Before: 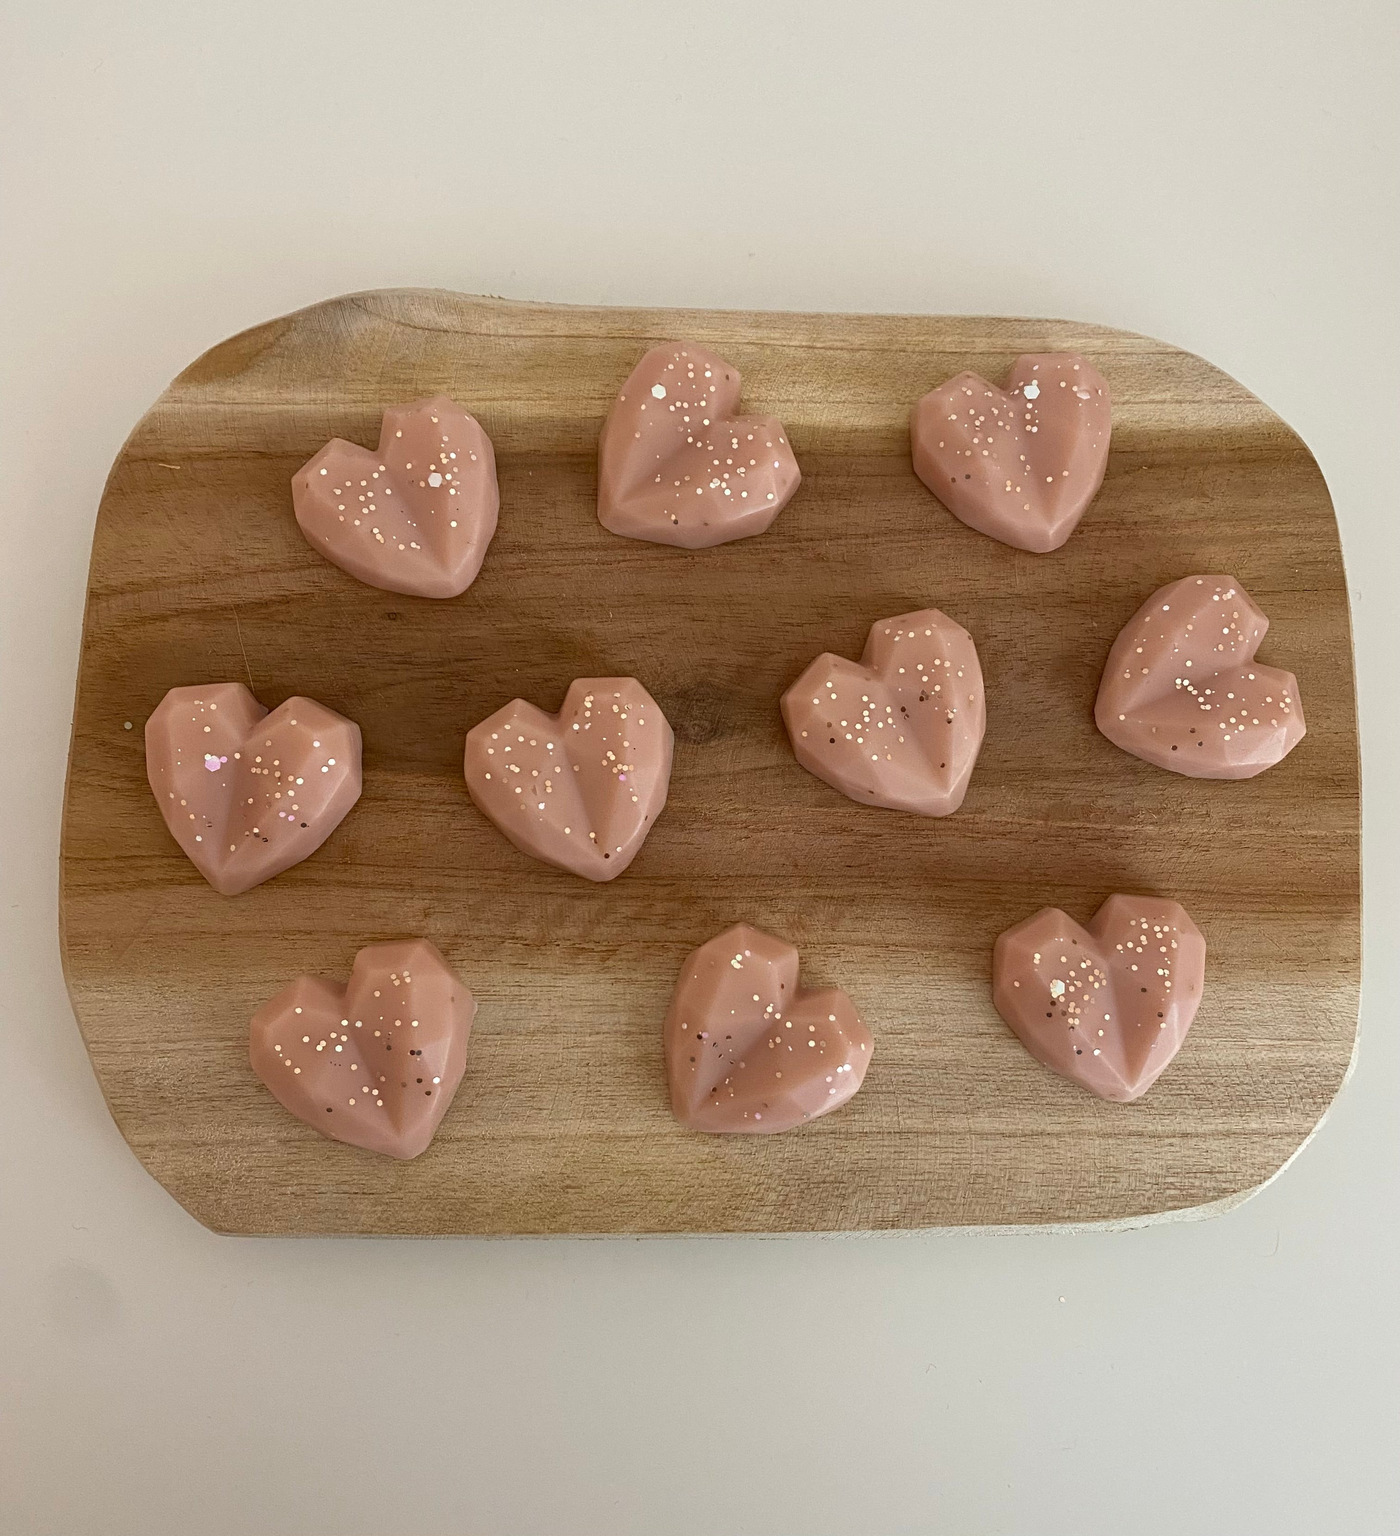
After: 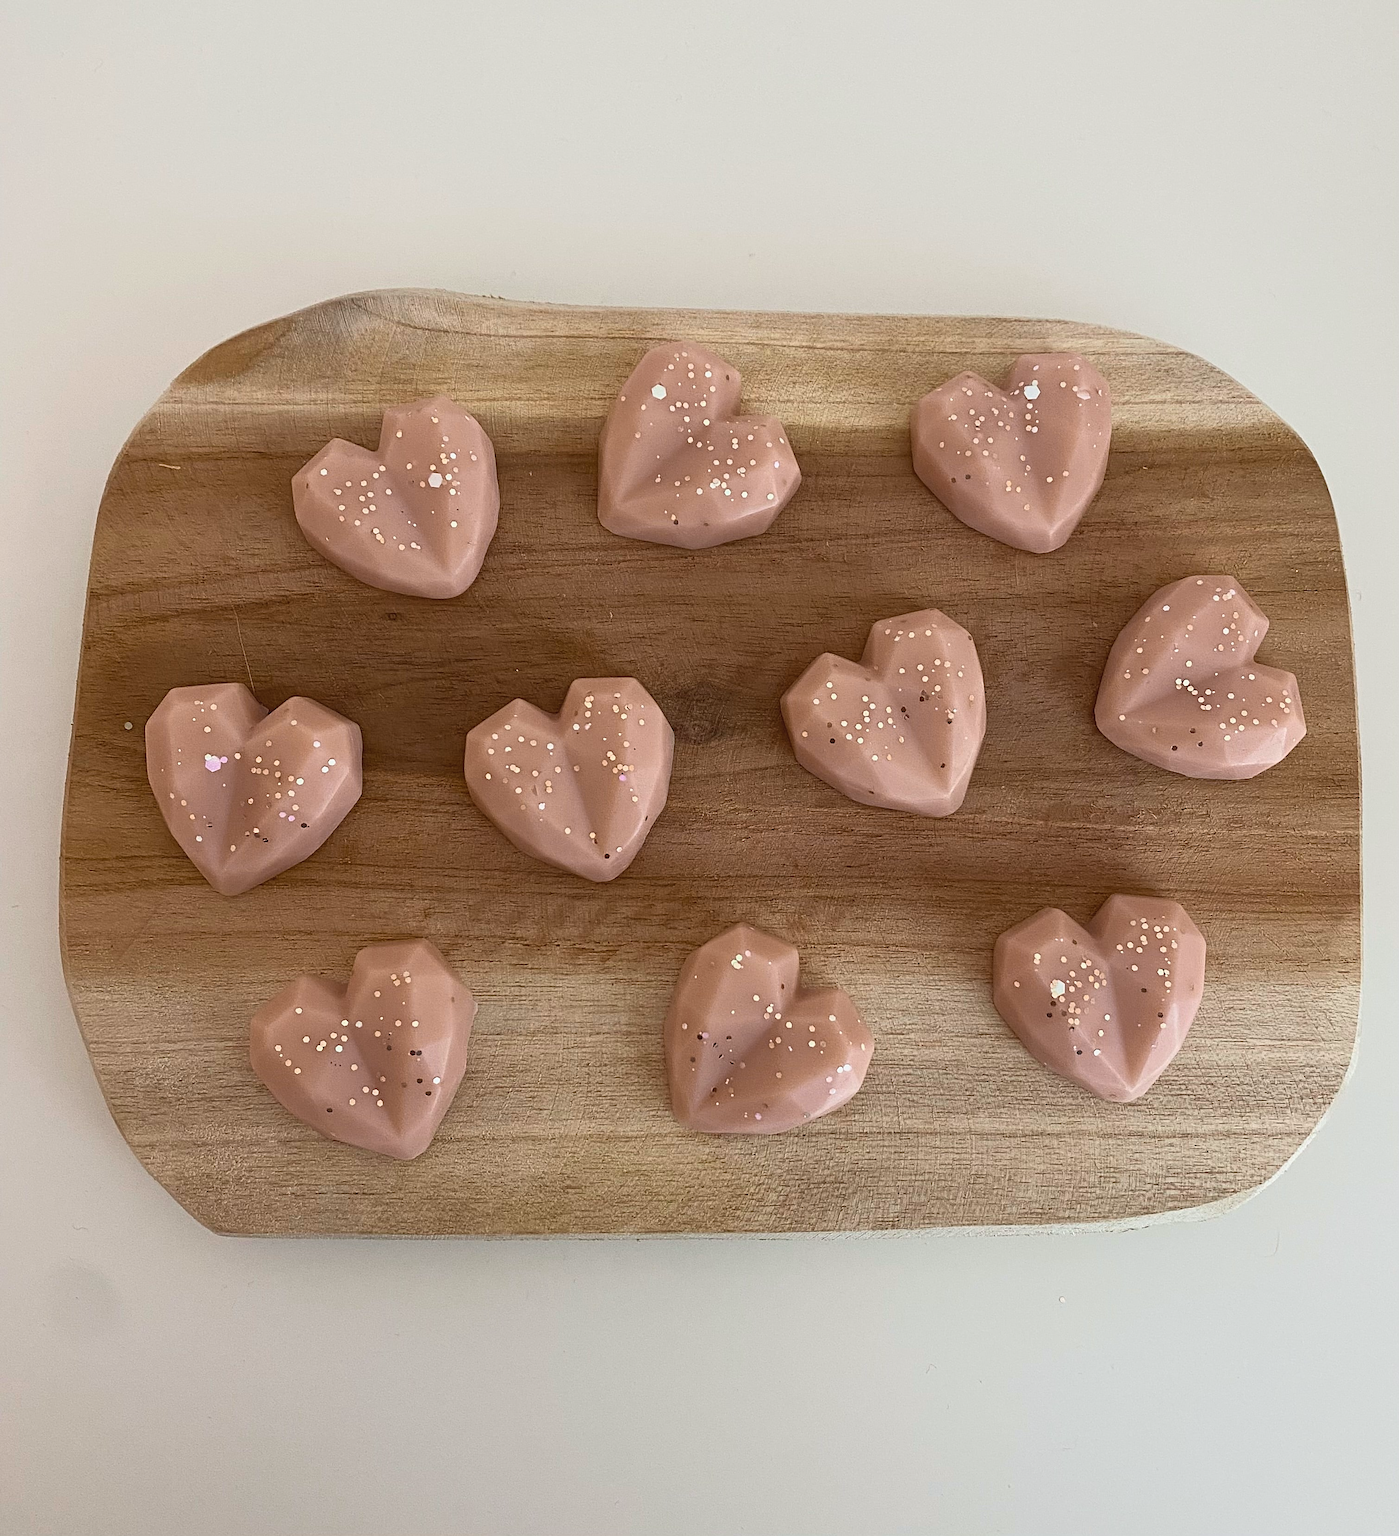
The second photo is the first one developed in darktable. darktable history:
tone curve: curves: ch0 [(0, 0.045) (0.155, 0.169) (0.46, 0.466) (0.751, 0.788) (1, 0.961)]; ch1 [(0, 0) (0.43, 0.408) (0.472, 0.469) (0.505, 0.503) (0.553, 0.555) (0.592, 0.581) (1, 1)]; ch2 [(0, 0) (0.505, 0.495) (0.579, 0.569) (1, 1)], color space Lab, independent channels, preserve colors none
shadows and highlights: radius 334.93, shadows 63.48, highlights 6.06, compress 87.7%, highlights color adjustment 39.73%, soften with gaussian
sharpen: on, module defaults
